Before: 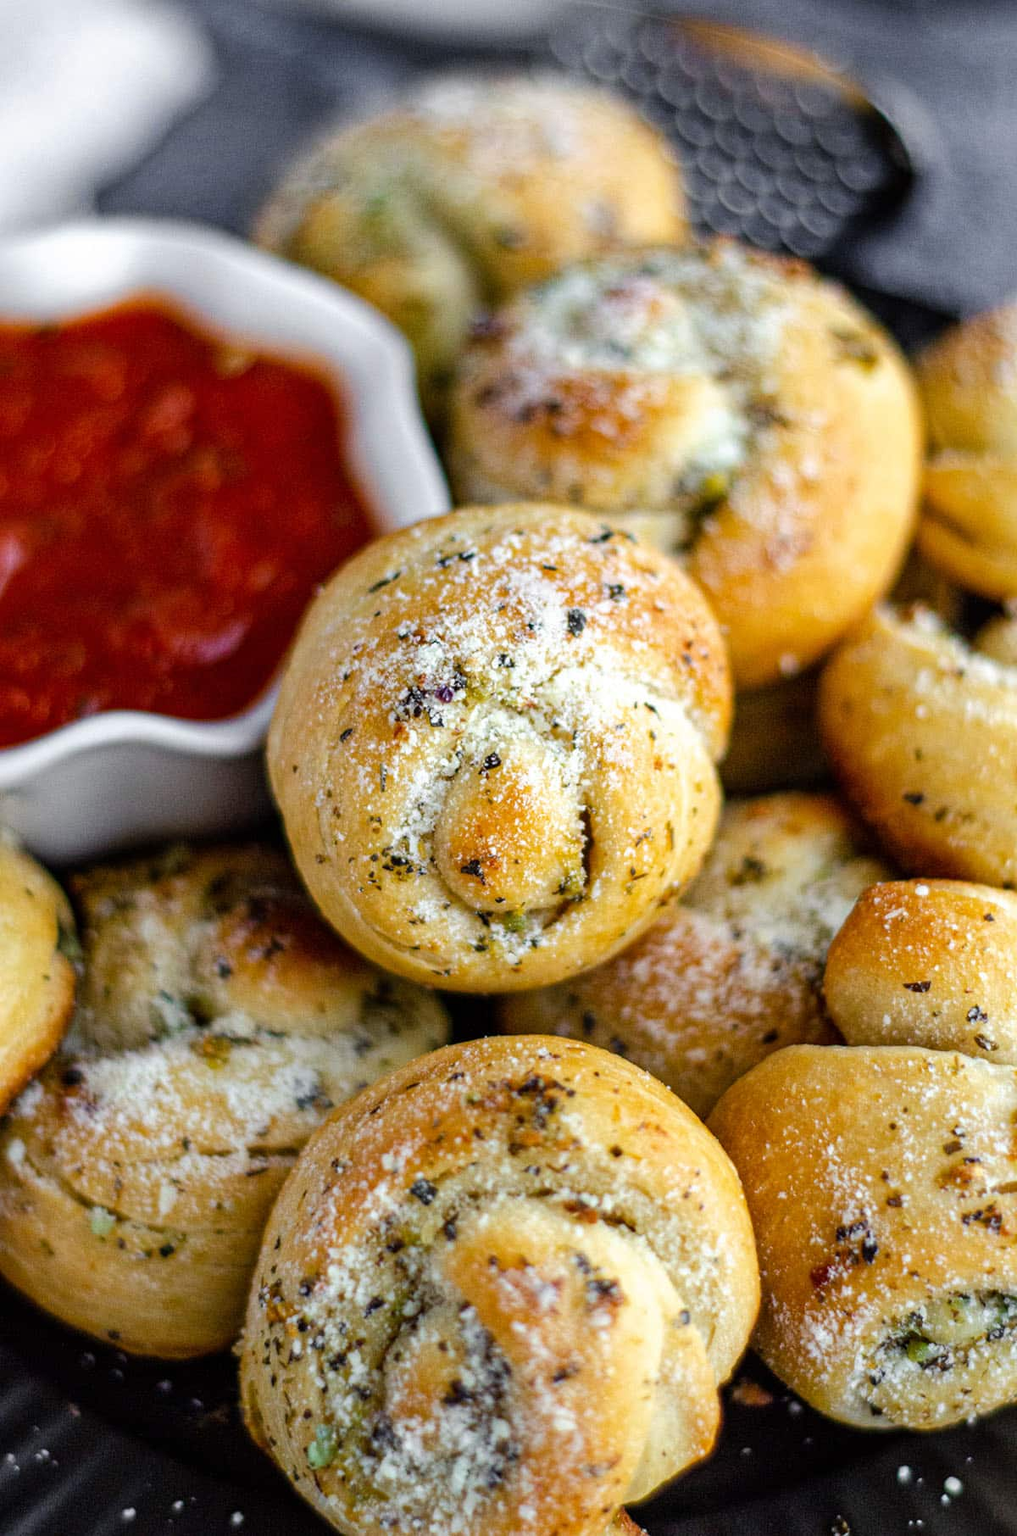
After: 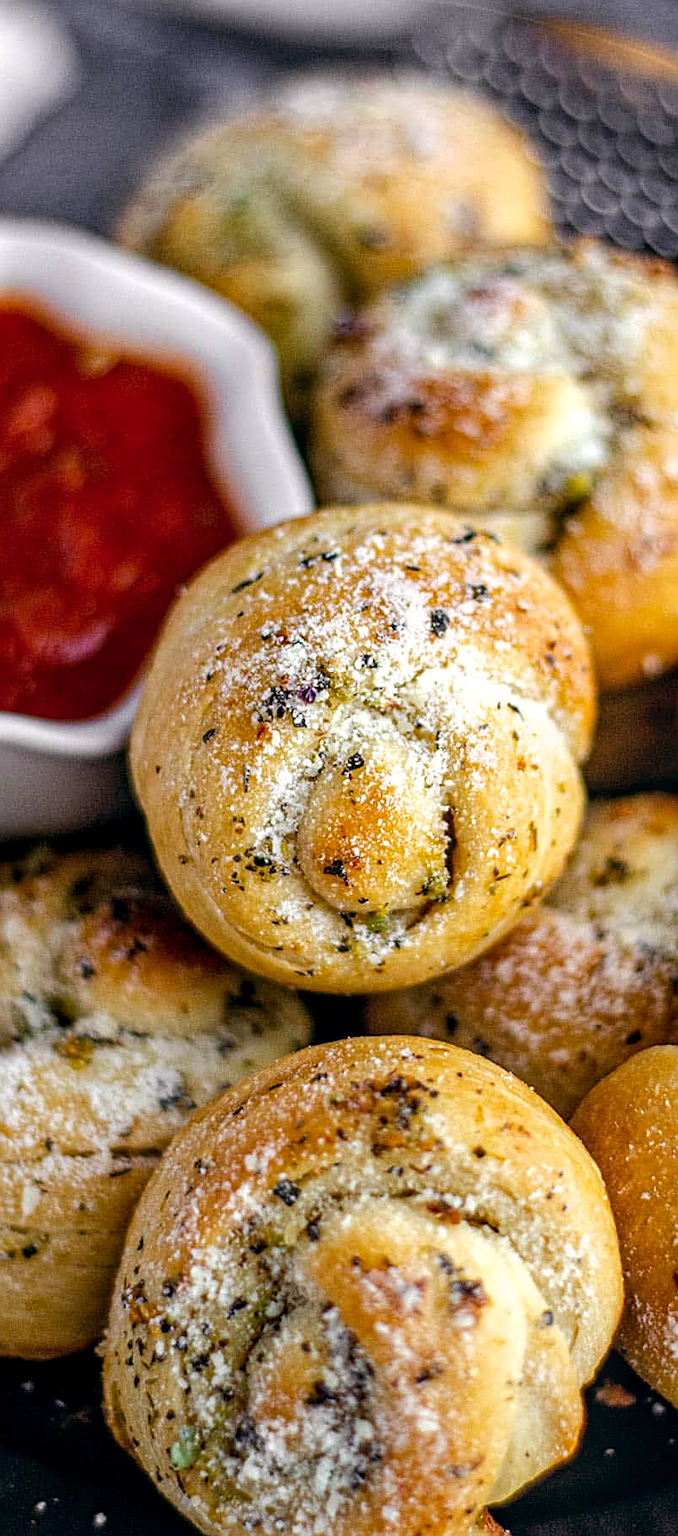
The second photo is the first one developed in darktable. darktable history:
crop and rotate: left 13.537%, right 19.796%
color balance: lift [0.998, 0.998, 1.001, 1.002], gamma [0.995, 1.025, 0.992, 0.975], gain [0.995, 1.02, 0.997, 0.98]
sharpen: on, module defaults
local contrast: on, module defaults
